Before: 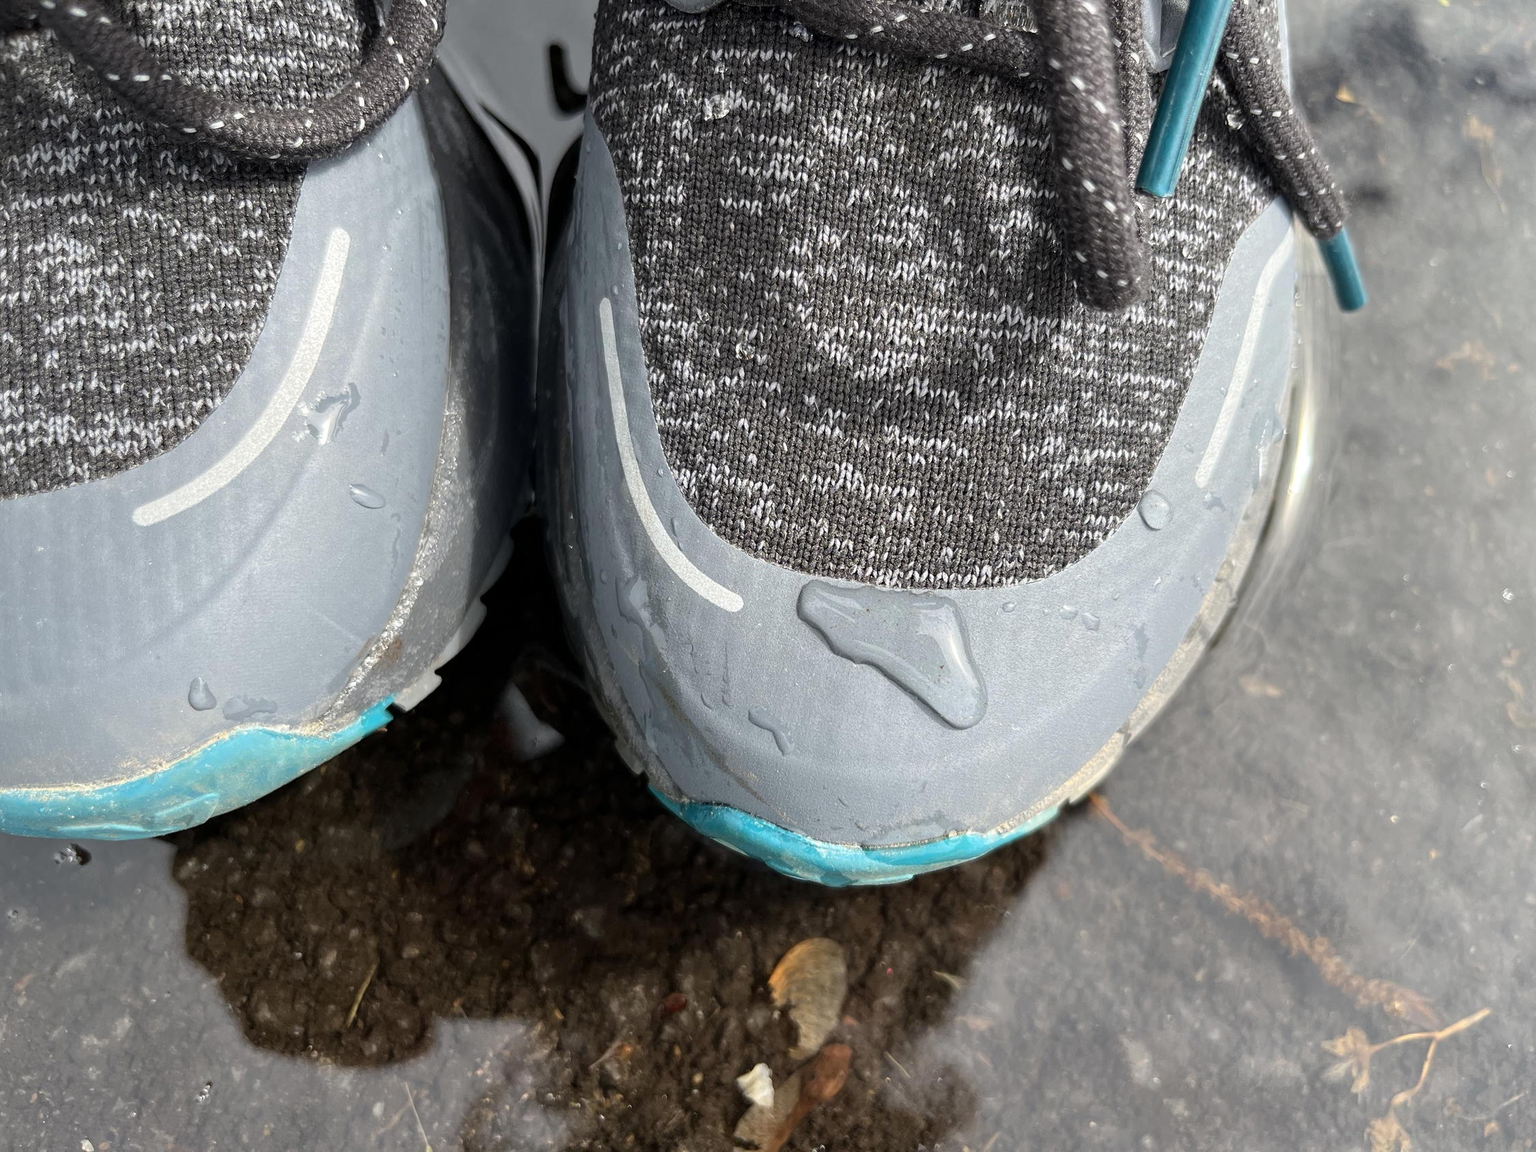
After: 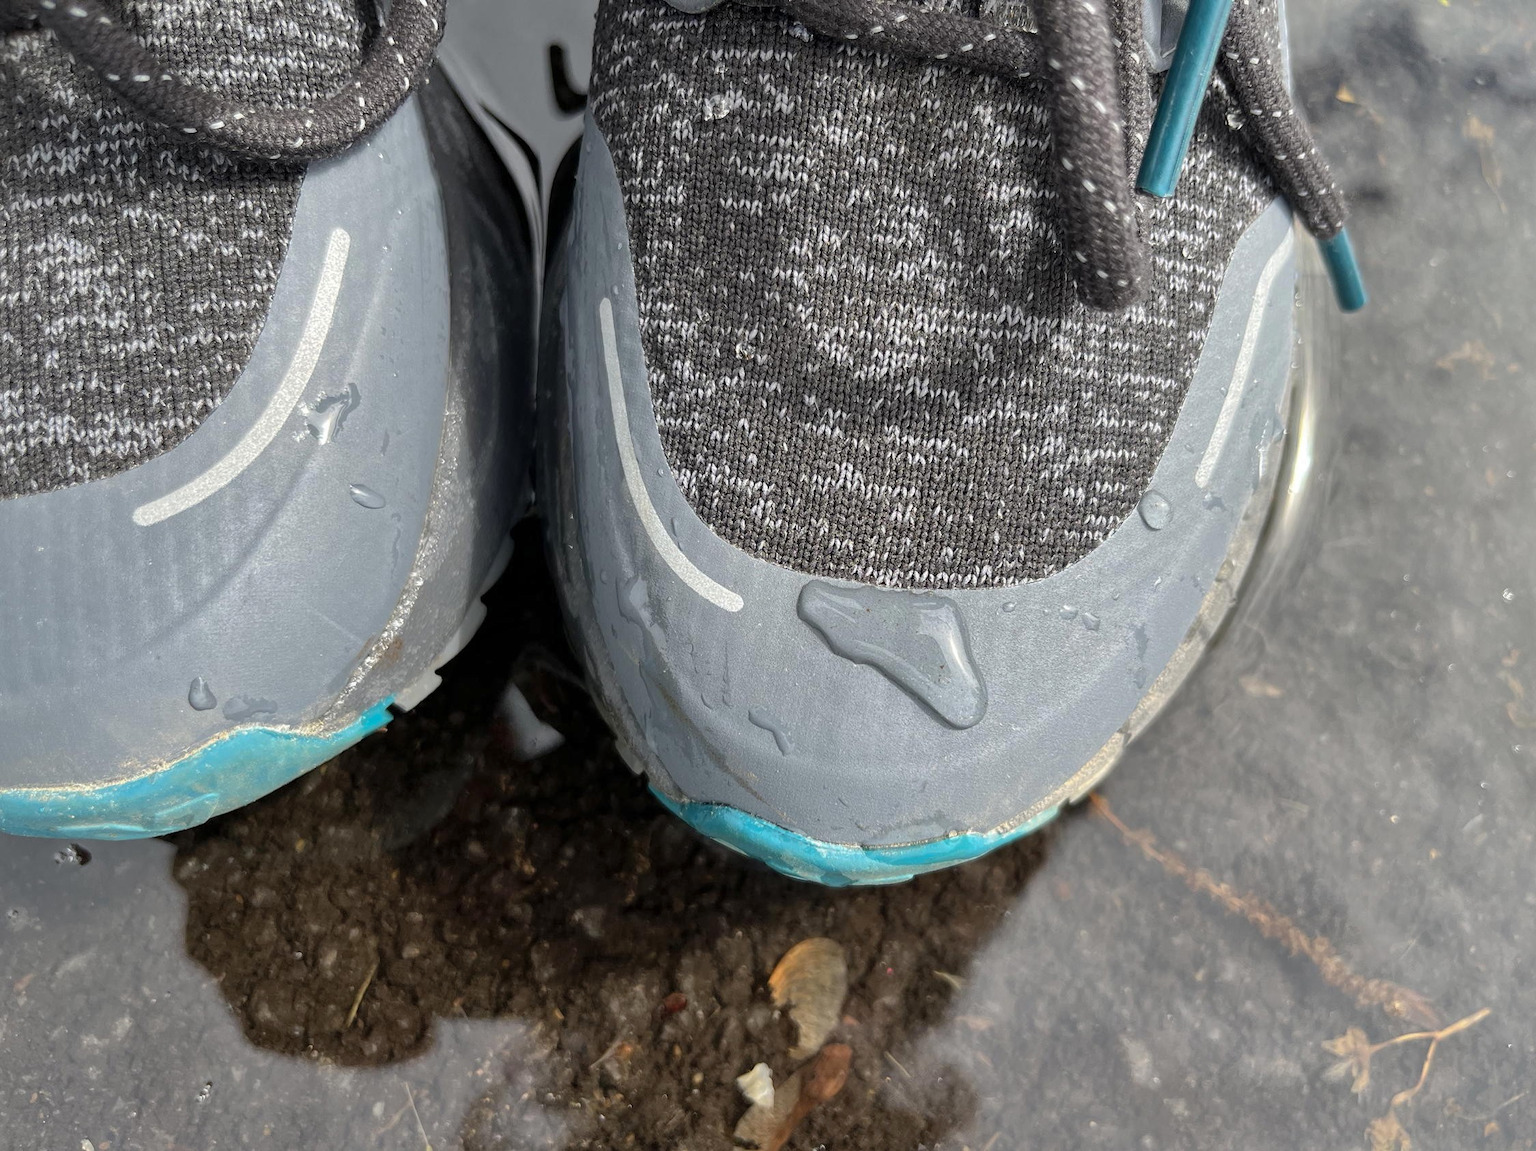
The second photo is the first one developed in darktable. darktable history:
shadows and highlights: shadows 39.41, highlights -59.76
